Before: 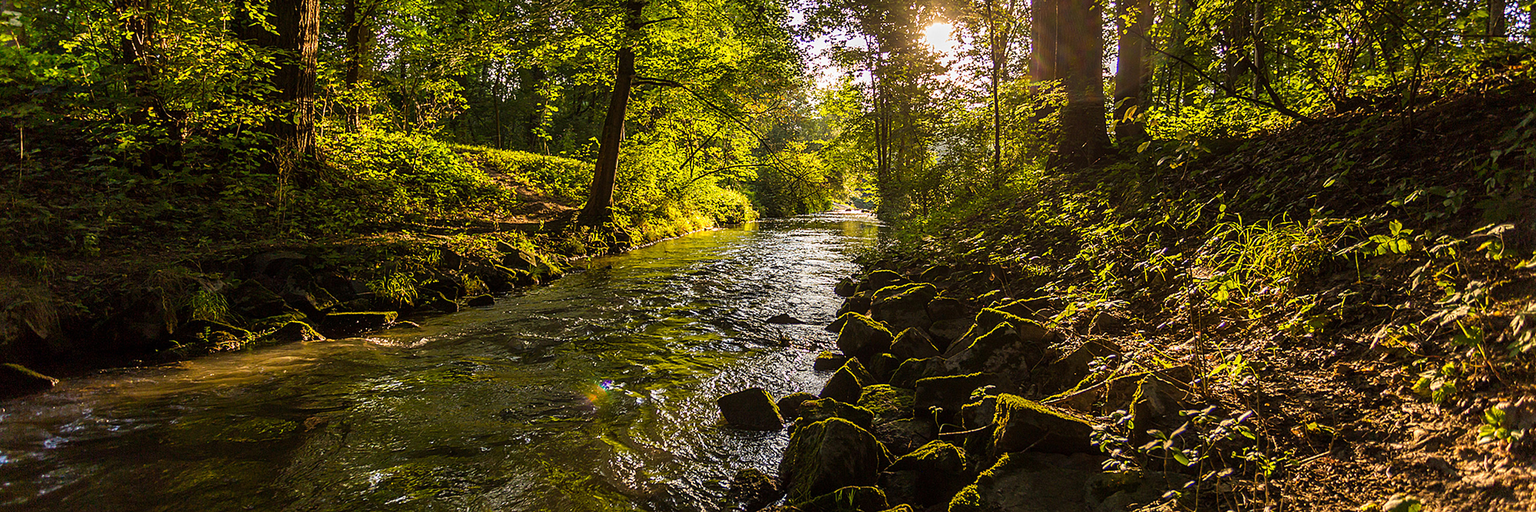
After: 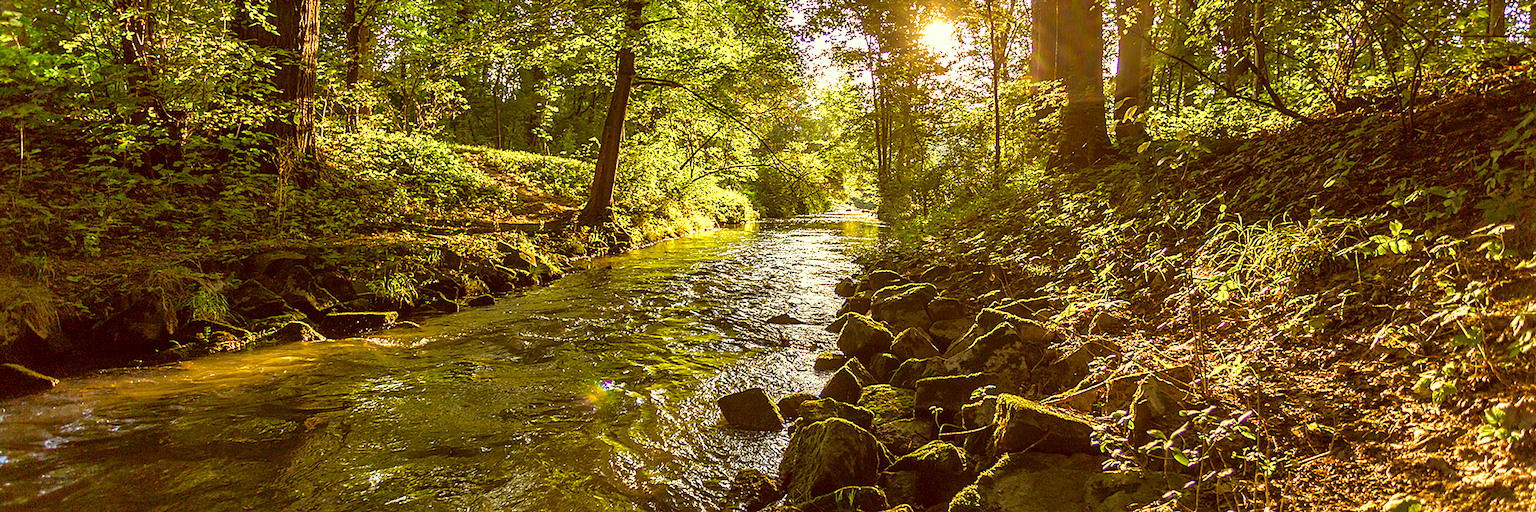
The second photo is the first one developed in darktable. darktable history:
exposure: exposure 1 EV, compensate highlight preservation false
shadows and highlights: on, module defaults
color correction: highlights a* -5.3, highlights b* 9.8, shadows a* 9.8, shadows b* 24.26
